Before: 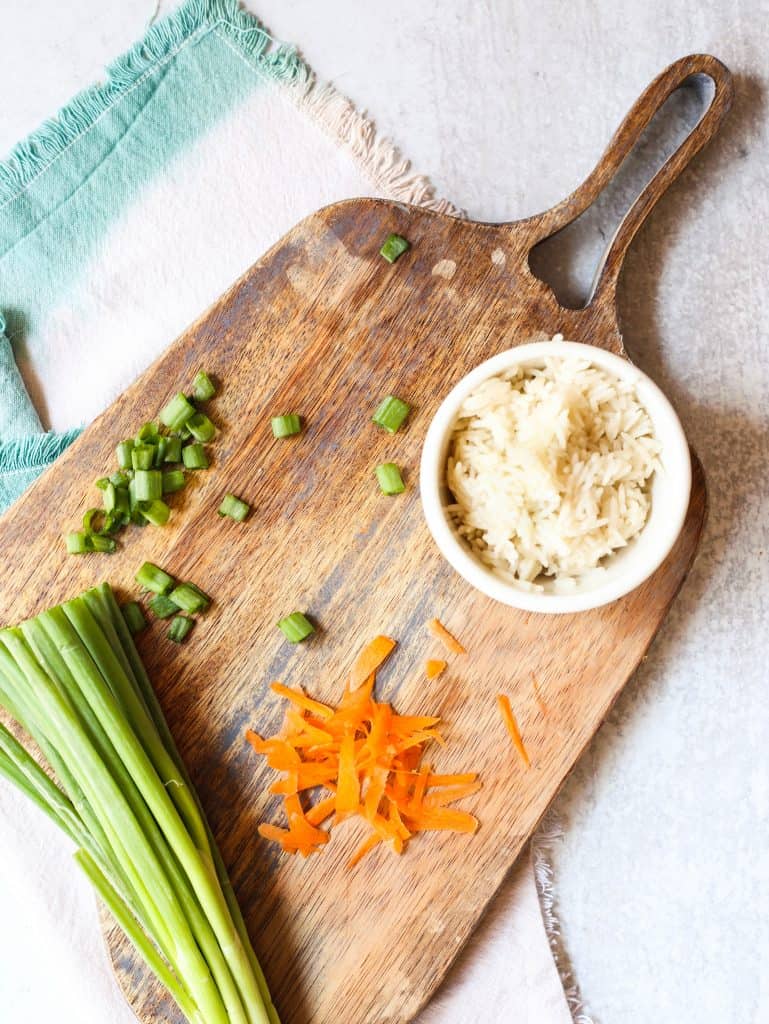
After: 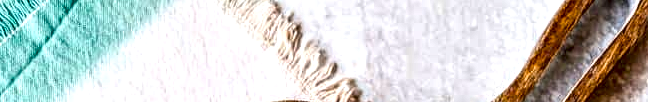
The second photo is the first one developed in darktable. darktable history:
local contrast: shadows 185%, detail 225%
levels: levels [0, 0.48, 0.961]
color balance rgb: linear chroma grading › global chroma 15%, perceptual saturation grading › global saturation 30%
crop and rotate: left 9.644%, top 9.491%, right 6.021%, bottom 80.509%
